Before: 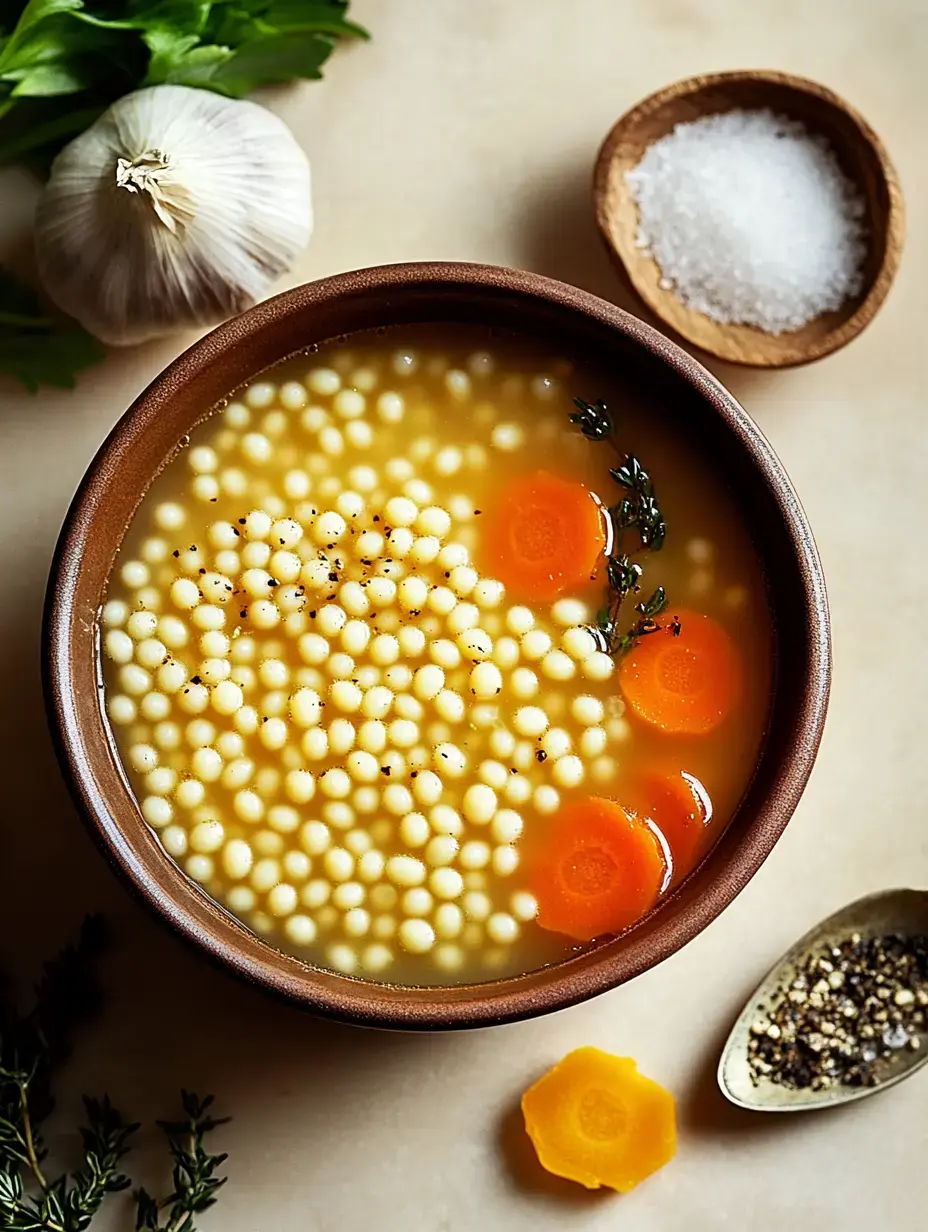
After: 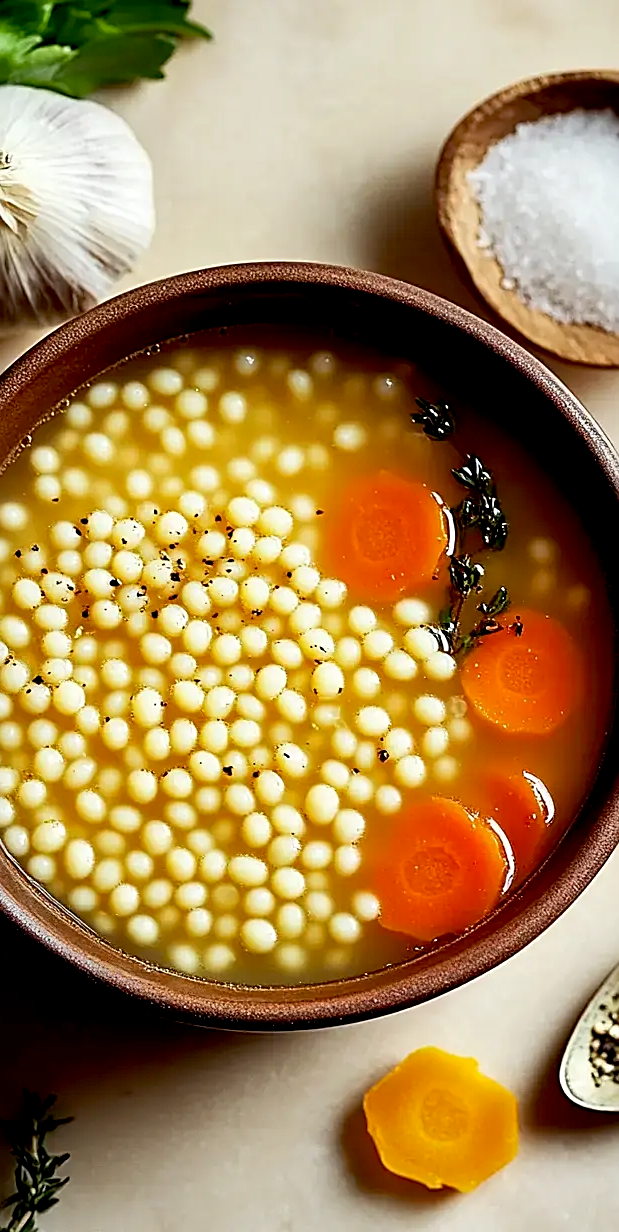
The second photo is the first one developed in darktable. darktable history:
sharpen: on, module defaults
crop: left 17.094%, right 16.101%
exposure: black level correction 0.01, exposure 0.009 EV, compensate highlight preservation false
